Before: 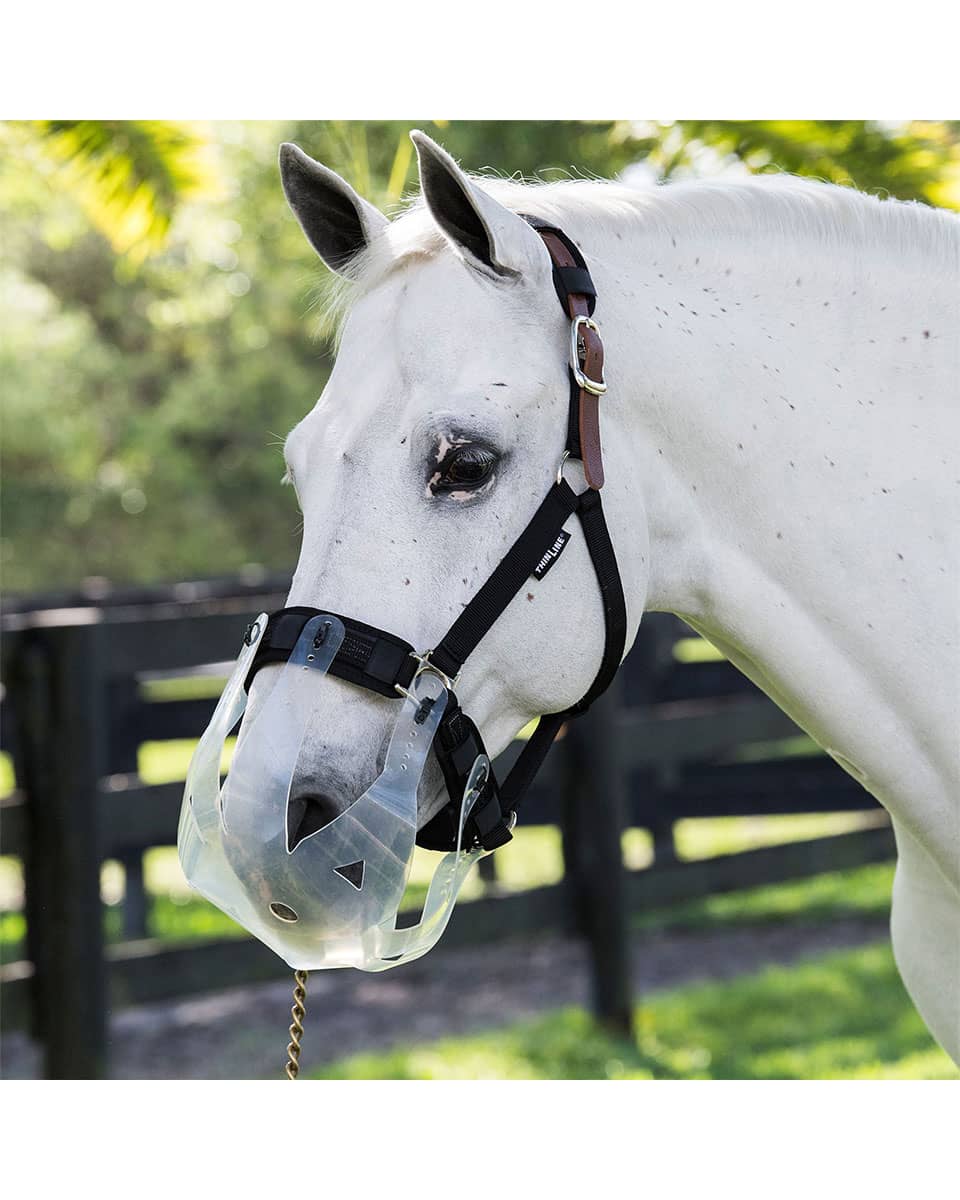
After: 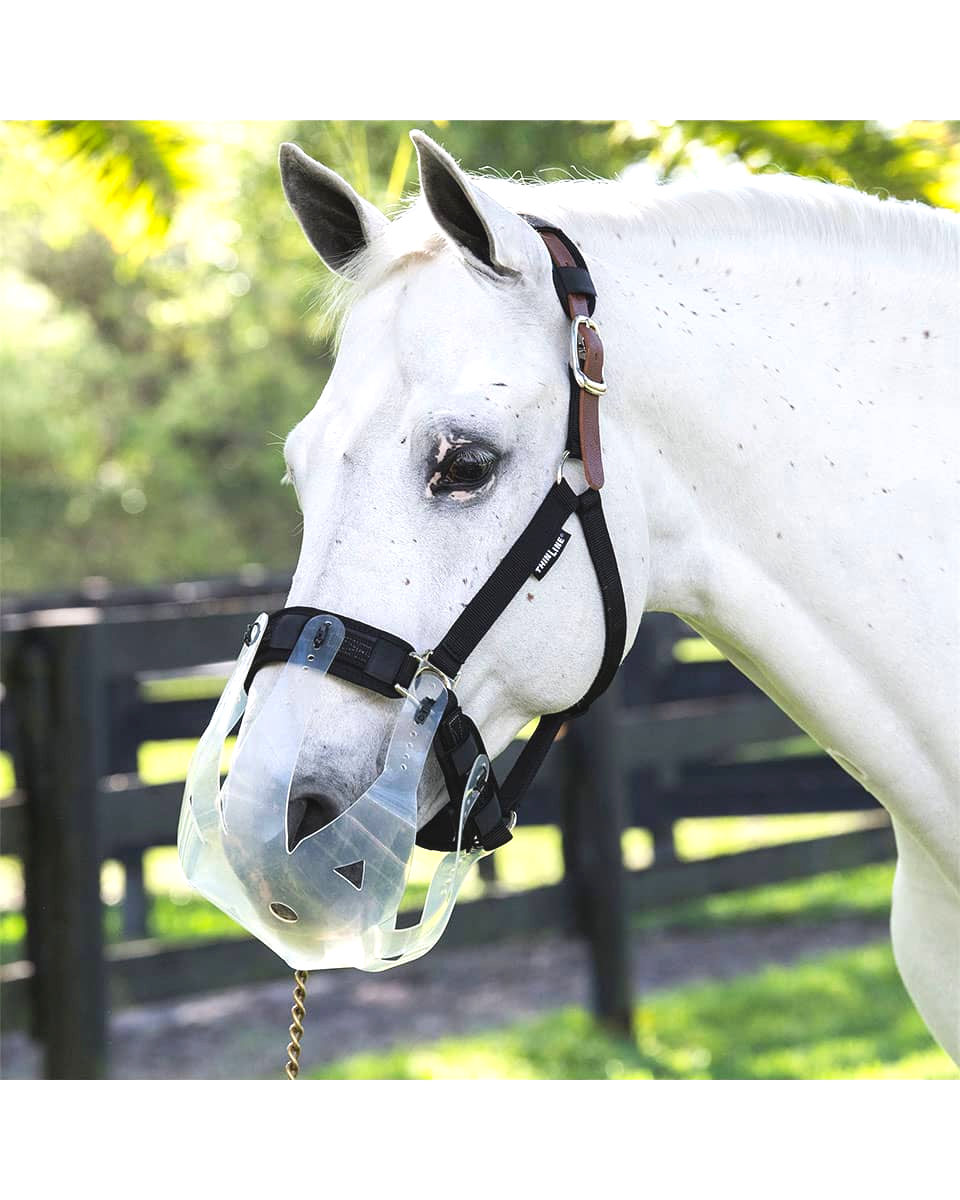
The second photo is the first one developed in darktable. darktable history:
exposure: black level correction 0, exposure 0.7 EV, compensate exposure bias true, compensate highlight preservation false
contrast brightness saturation: contrast -0.11
